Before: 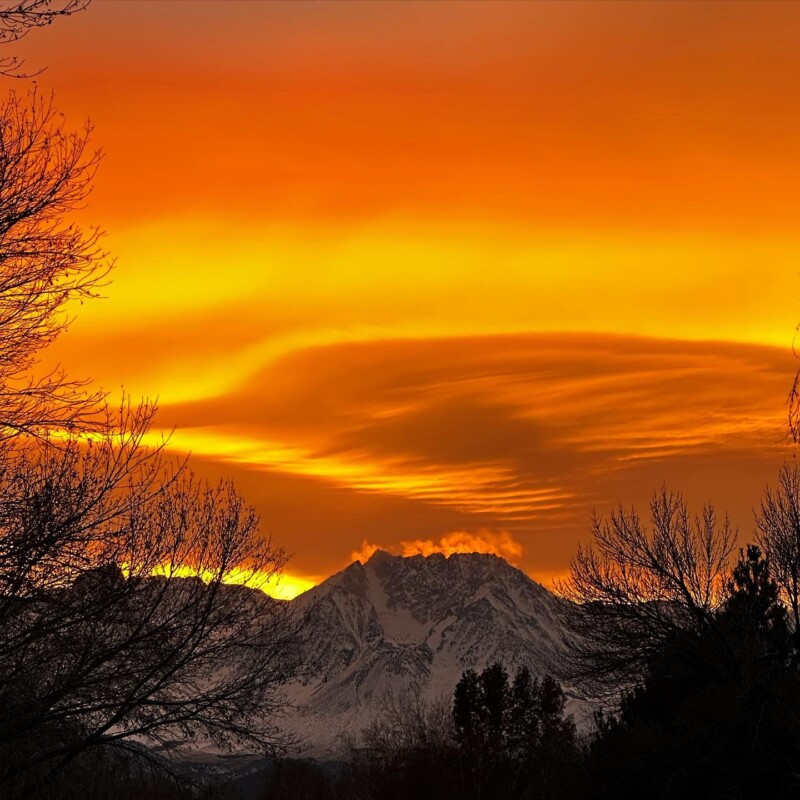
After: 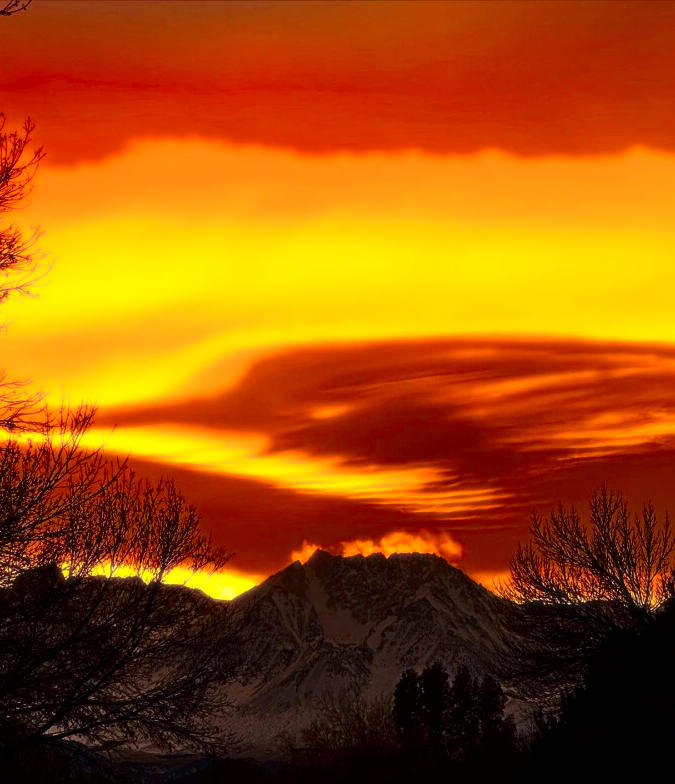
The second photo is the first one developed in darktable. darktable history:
bloom: size 0%, threshold 54.82%, strength 8.31%
crop: left 7.598%, right 7.873%
contrast brightness saturation: contrast 0.22, brightness -0.19, saturation 0.24
rotate and perspective: automatic cropping off
